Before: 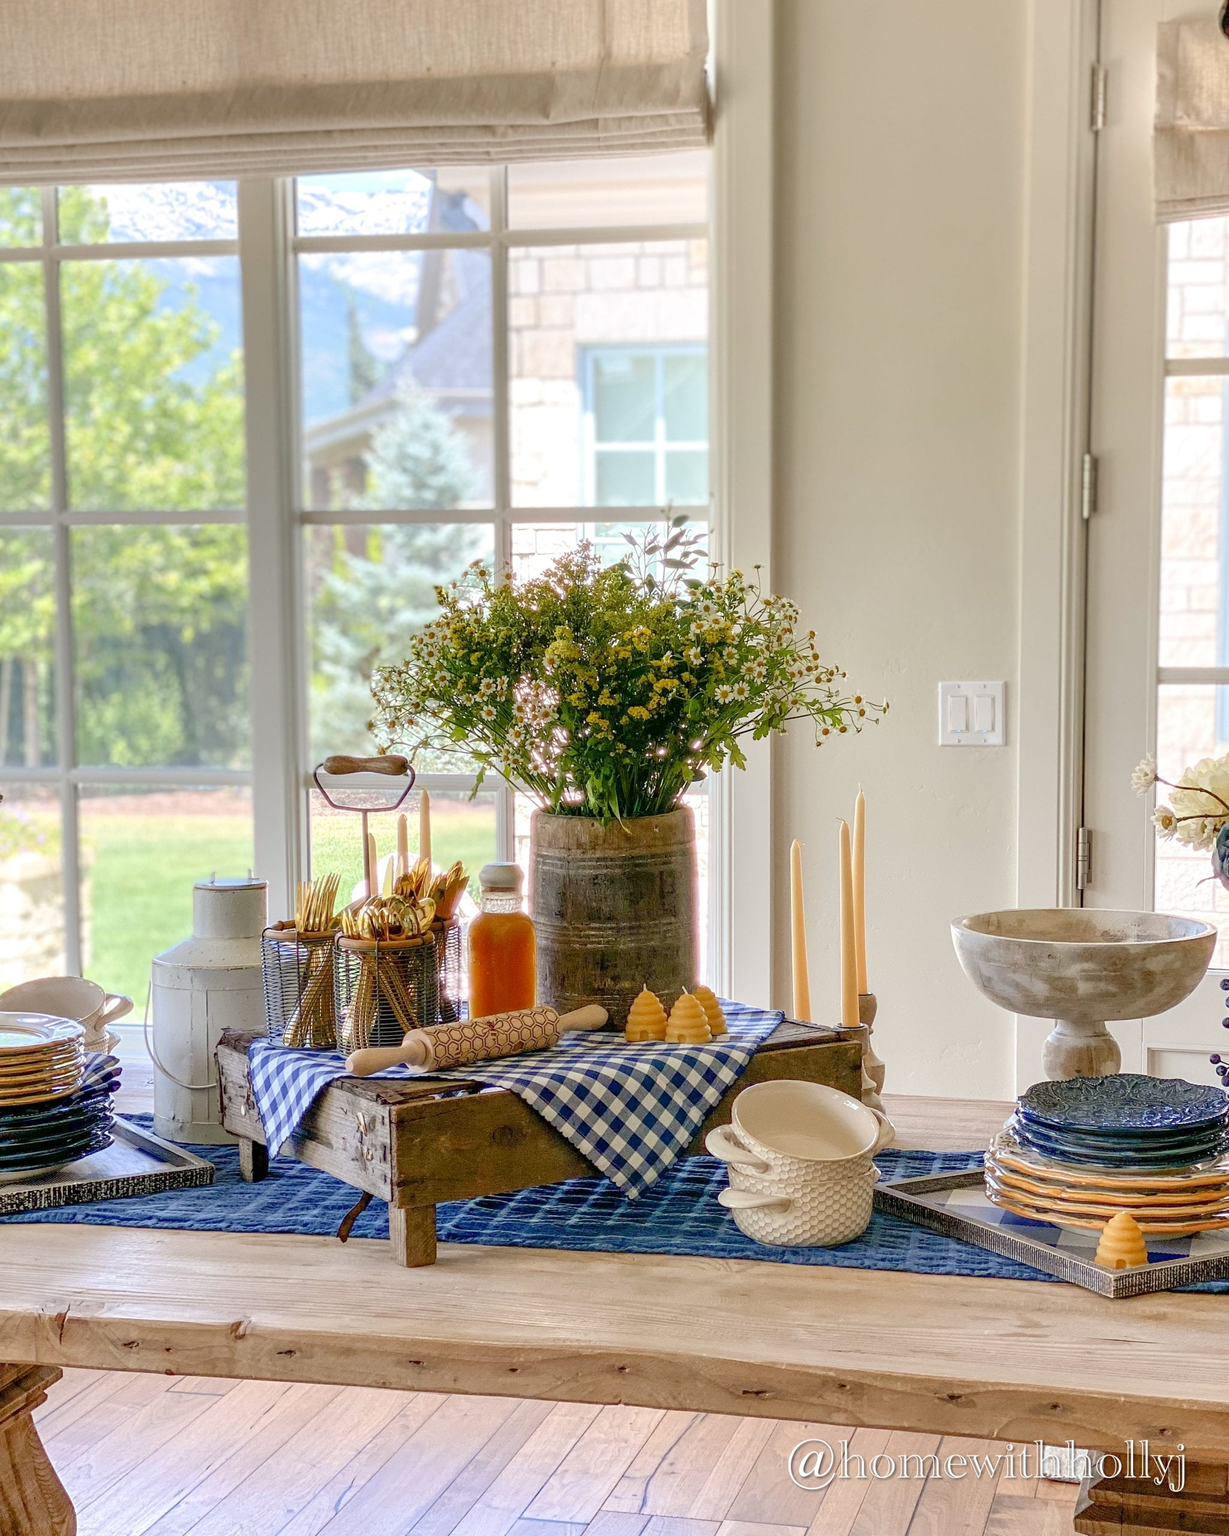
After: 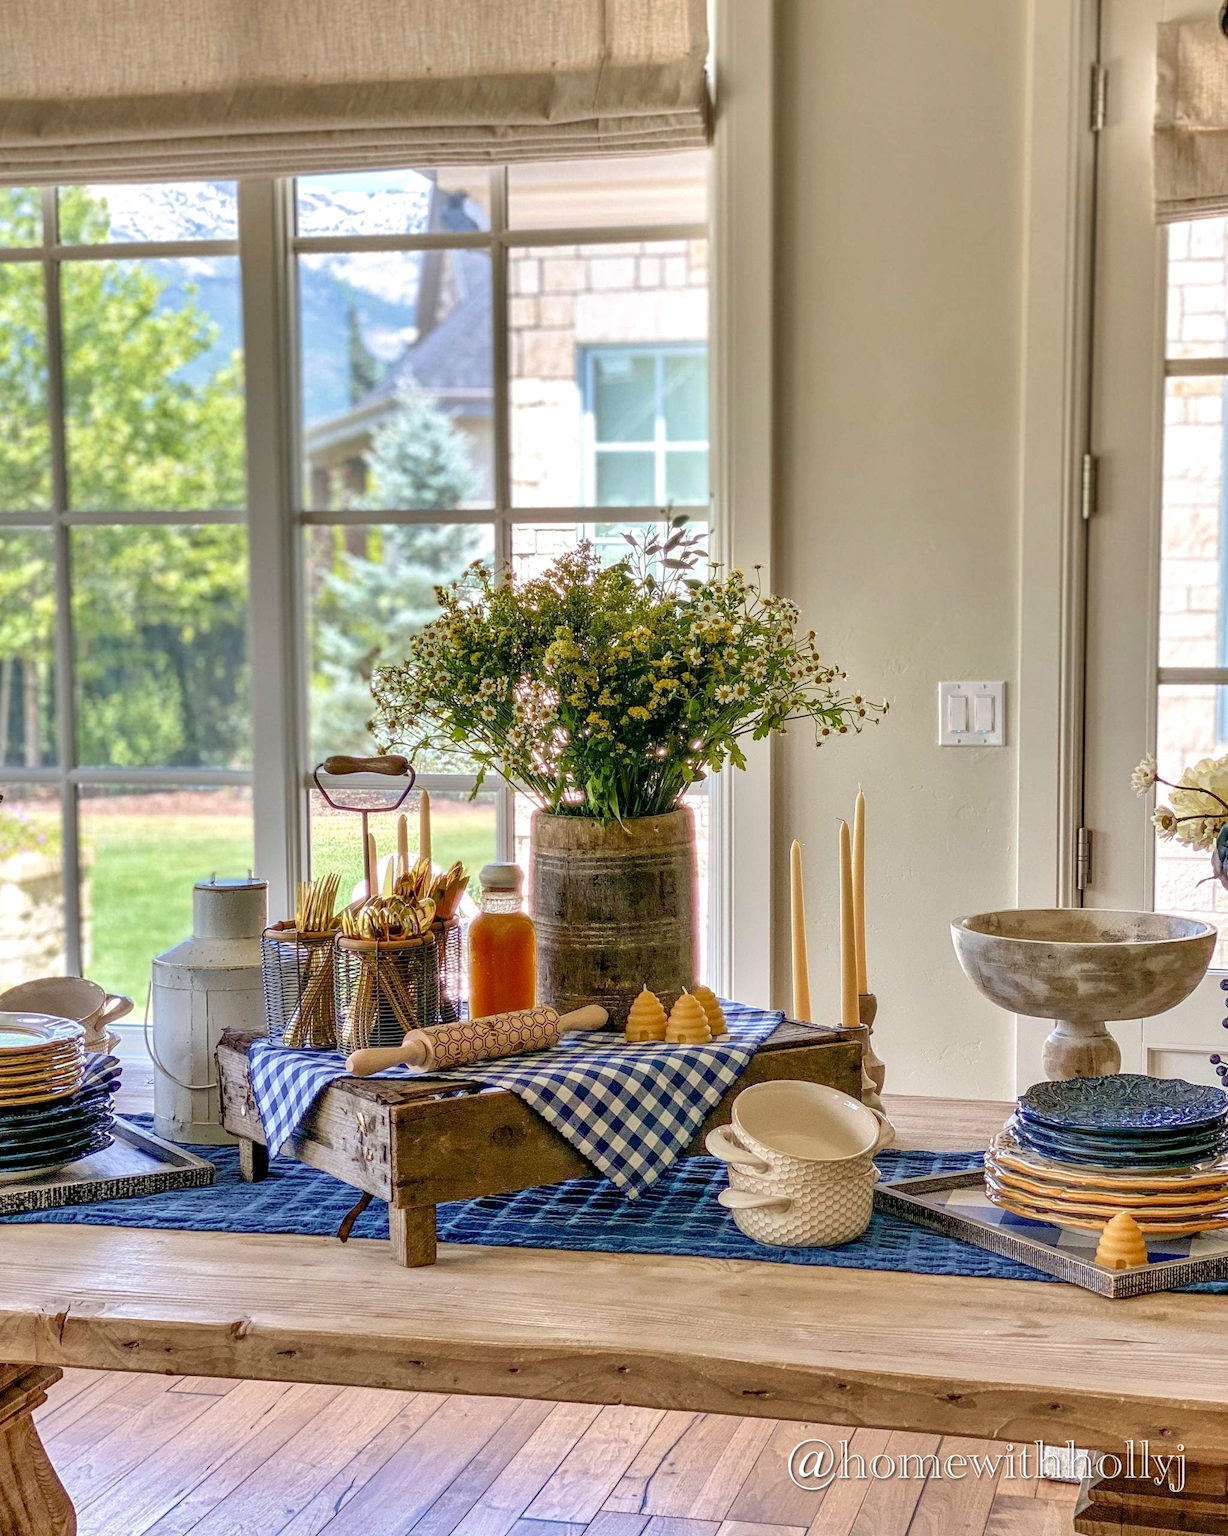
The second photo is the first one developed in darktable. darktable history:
shadows and highlights: shadows 43.71, white point adjustment -1.46, soften with gaussian
local contrast: detail 130%
velvia: on, module defaults
exposure: compensate highlight preservation false
